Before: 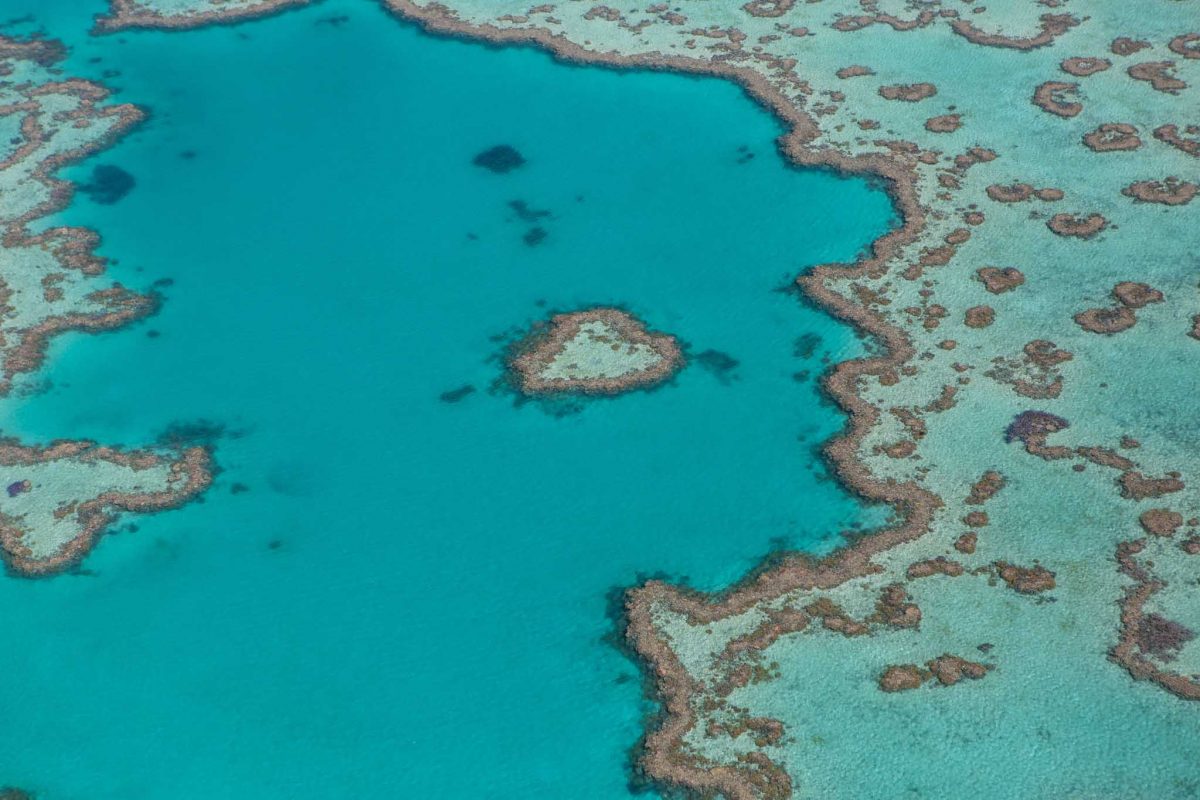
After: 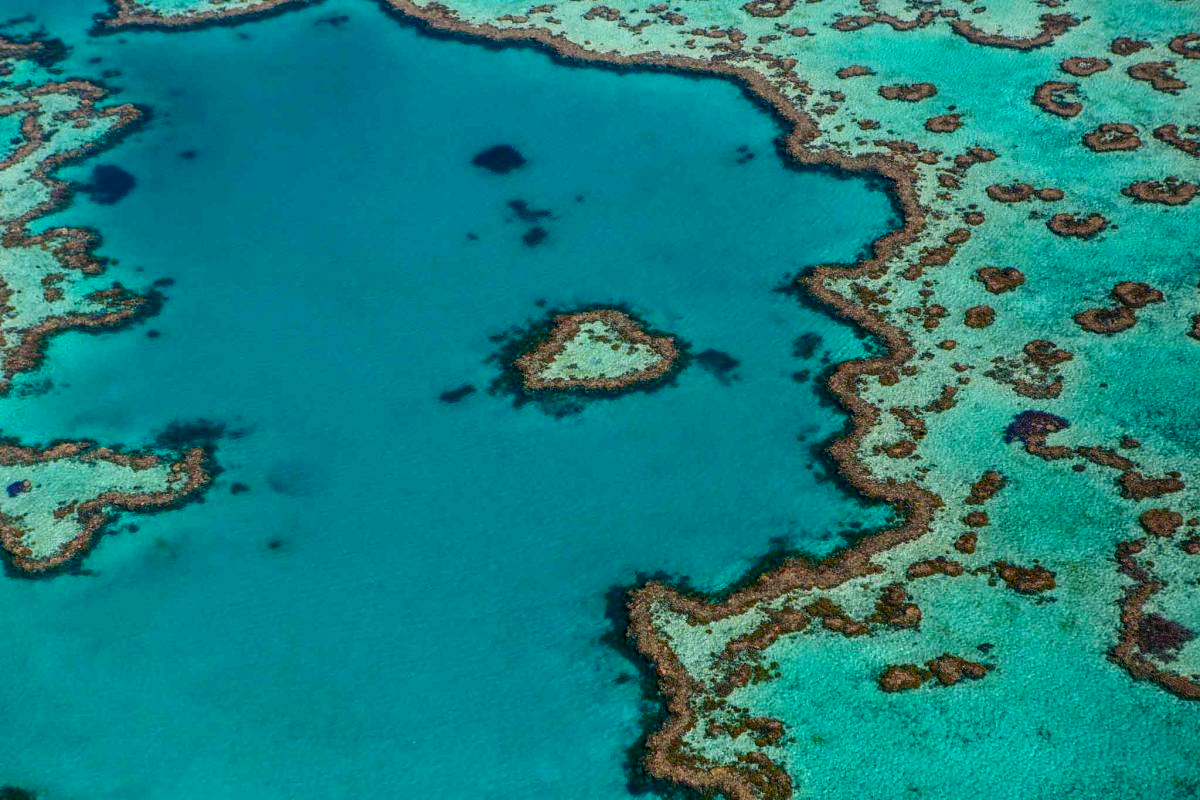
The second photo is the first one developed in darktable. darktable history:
contrast brightness saturation: contrast 0.241, brightness -0.222, saturation 0.139
color balance rgb: power › hue 74.86°, highlights gain › chroma 2.062%, highlights gain › hue 71.56°, linear chroma grading › global chroma 25.525%, perceptual saturation grading › global saturation 19.487%, global vibrance 20%
local contrast: on, module defaults
